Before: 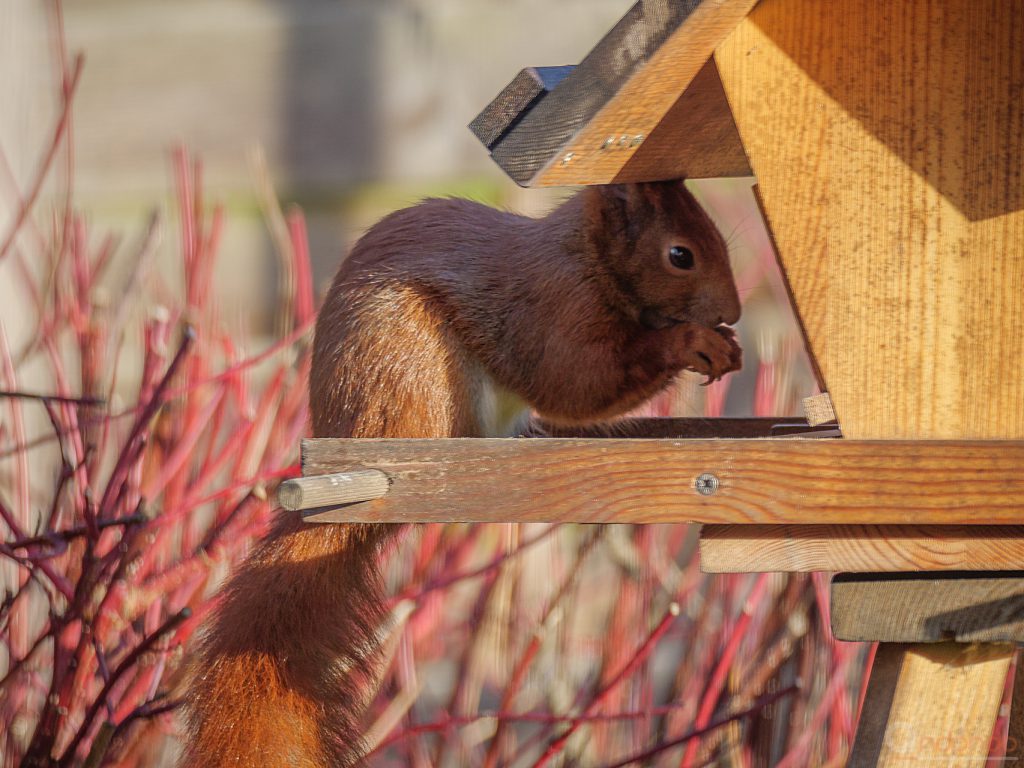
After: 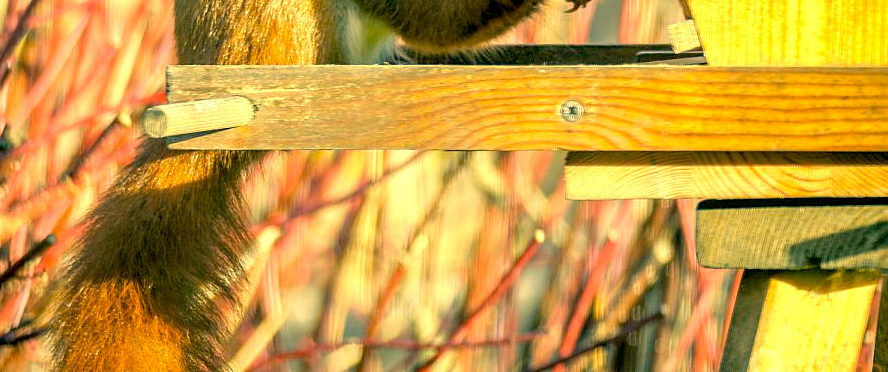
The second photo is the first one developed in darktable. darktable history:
crop and rotate: left 13.248%, top 48.667%, bottom 2.887%
exposure: black level correction 0.011, exposure 0.698 EV, compensate highlight preservation false
color correction: highlights a* 1.97, highlights b* 34.21, shadows a* -36.73, shadows b* -5.88
tone equalizer: -8 EV -0.431 EV, -7 EV -0.367 EV, -6 EV -0.34 EV, -5 EV -0.188 EV, -3 EV 0.199 EV, -2 EV 0.321 EV, -1 EV 0.402 EV, +0 EV 0.415 EV
